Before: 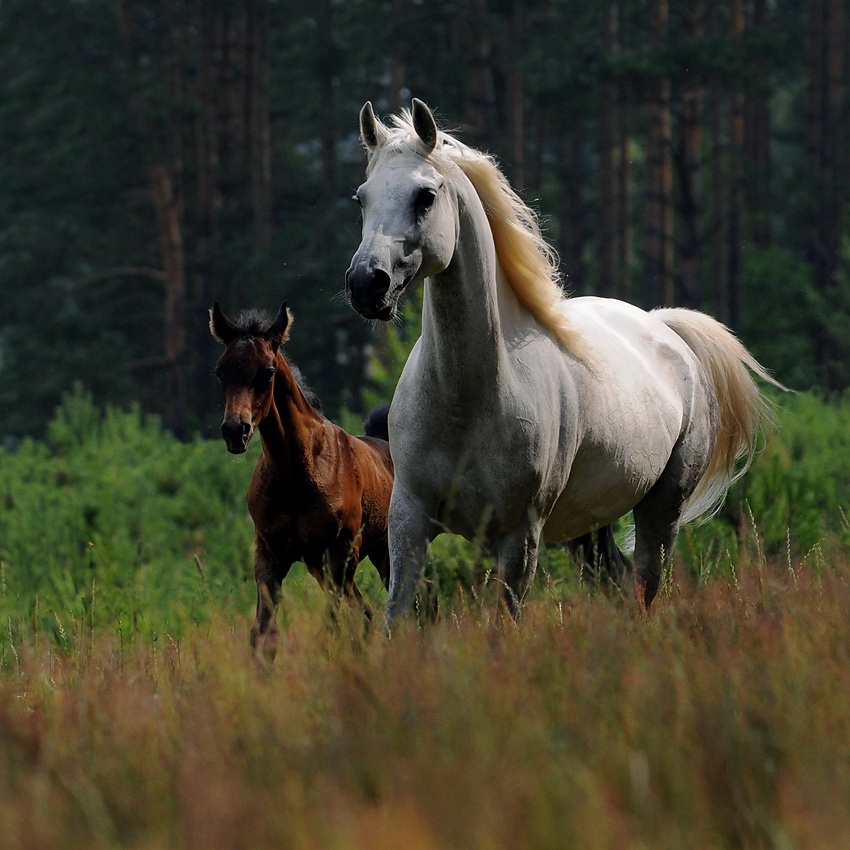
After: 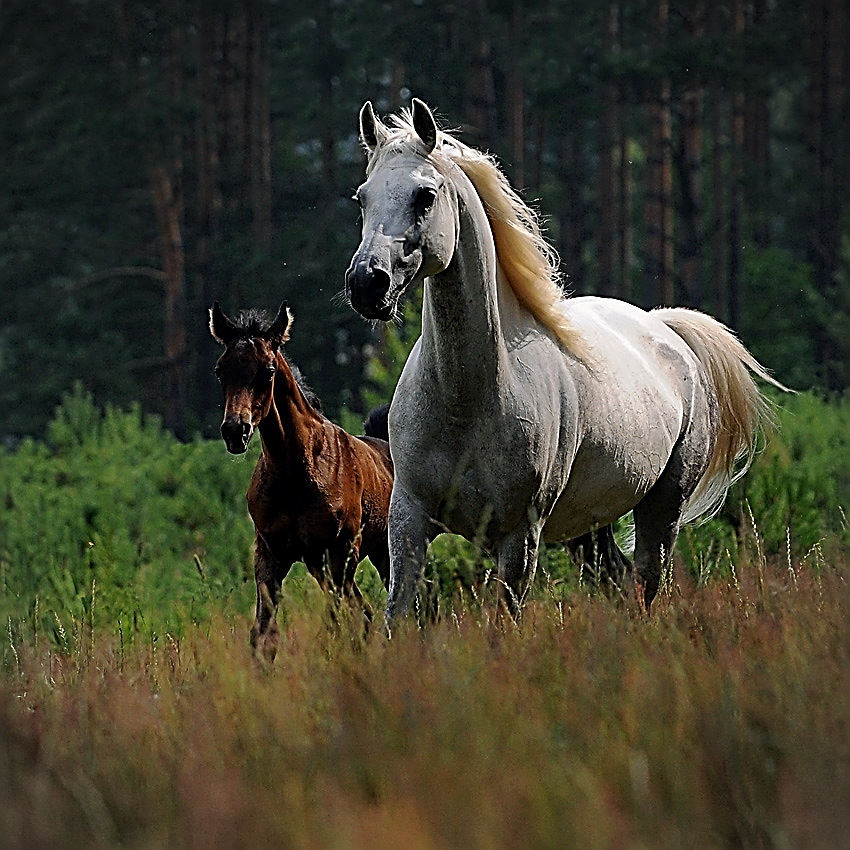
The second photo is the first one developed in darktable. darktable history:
sharpen: amount 2
vignetting: fall-off start 91.19%
